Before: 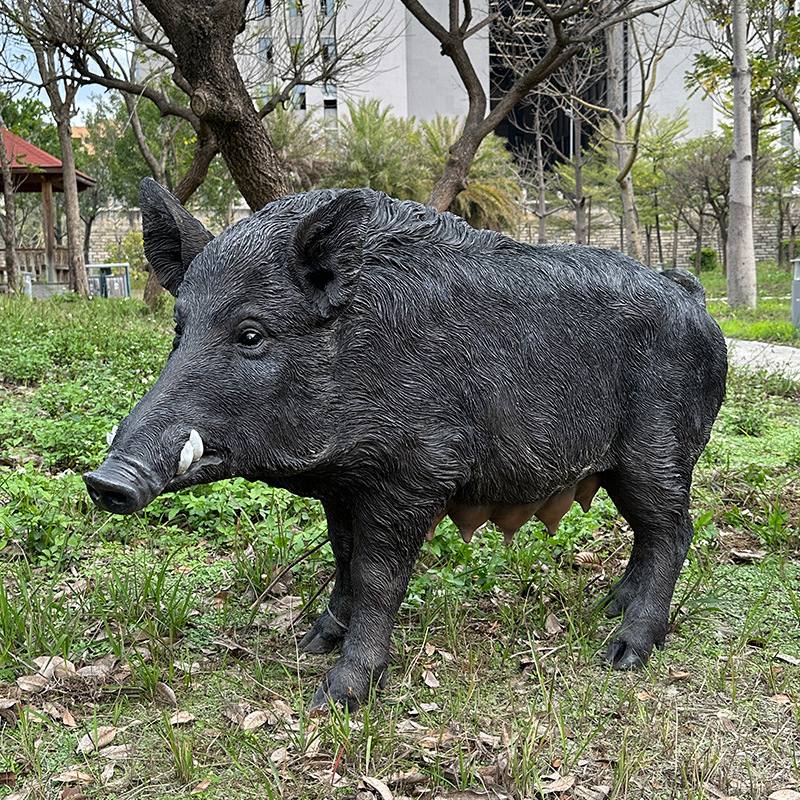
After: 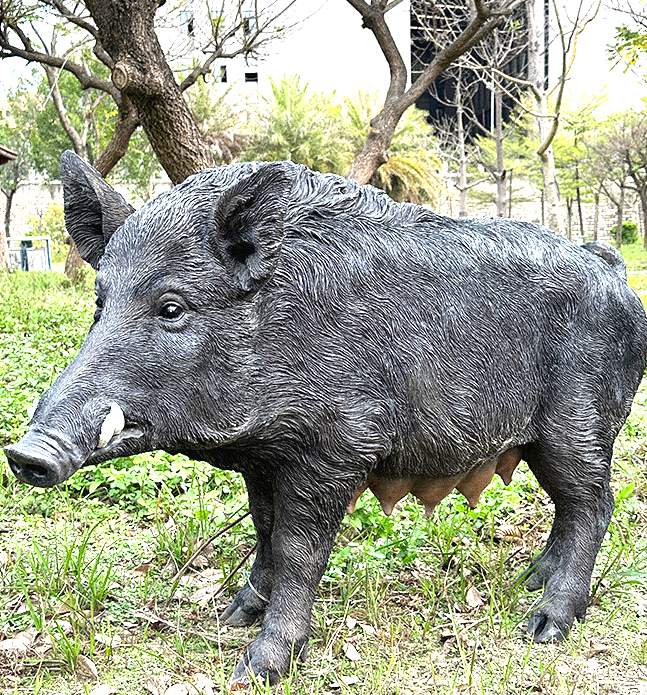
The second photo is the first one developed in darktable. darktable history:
grain: coarseness 0.09 ISO, strength 40%
crop: left 9.929%, top 3.475%, right 9.188%, bottom 9.529%
exposure: black level correction 0, exposure 1.625 EV, compensate exposure bias true, compensate highlight preservation false
